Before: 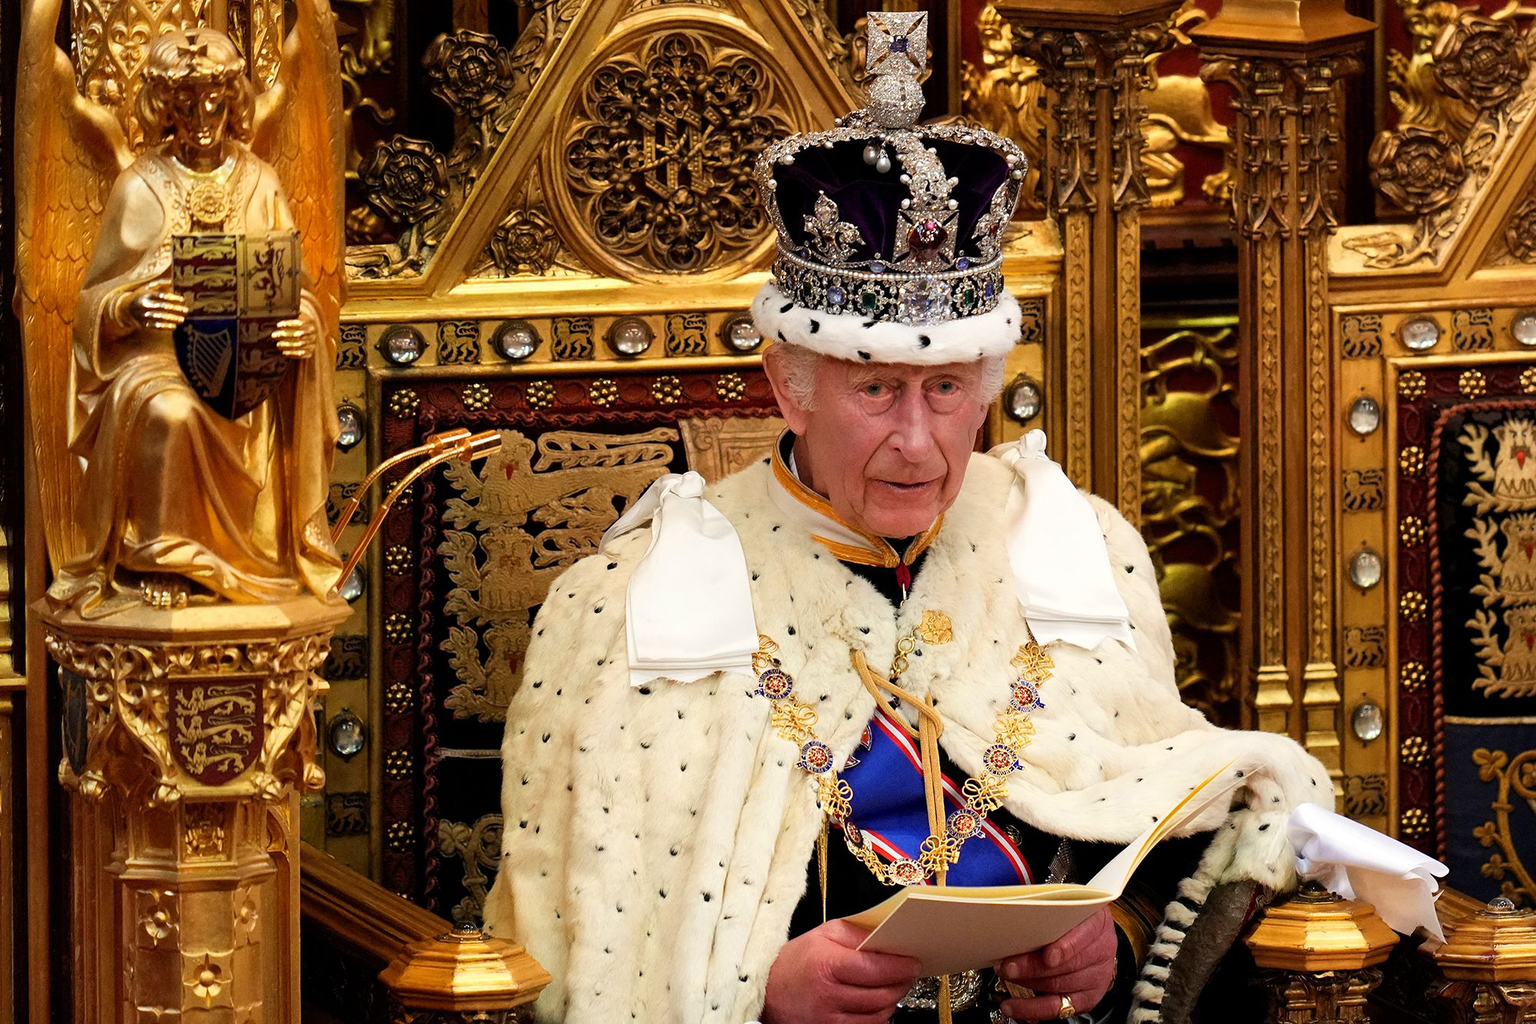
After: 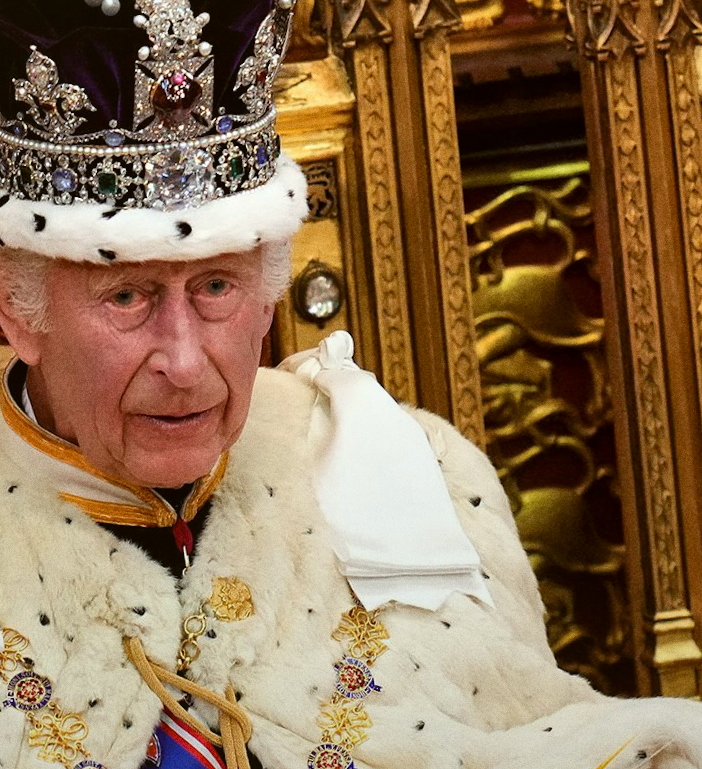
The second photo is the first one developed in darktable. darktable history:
crop and rotate: left 49.936%, top 10.094%, right 13.136%, bottom 24.256%
grain: coarseness 0.47 ISO
color balance: lift [1.004, 1.002, 1.002, 0.998], gamma [1, 1.007, 1.002, 0.993], gain [1, 0.977, 1.013, 1.023], contrast -3.64%
rotate and perspective: rotation -5°, crop left 0.05, crop right 0.952, crop top 0.11, crop bottom 0.89
local contrast: mode bilateral grid, contrast 20, coarseness 50, detail 144%, midtone range 0.2
graduated density: rotation -180°, offset 27.42
